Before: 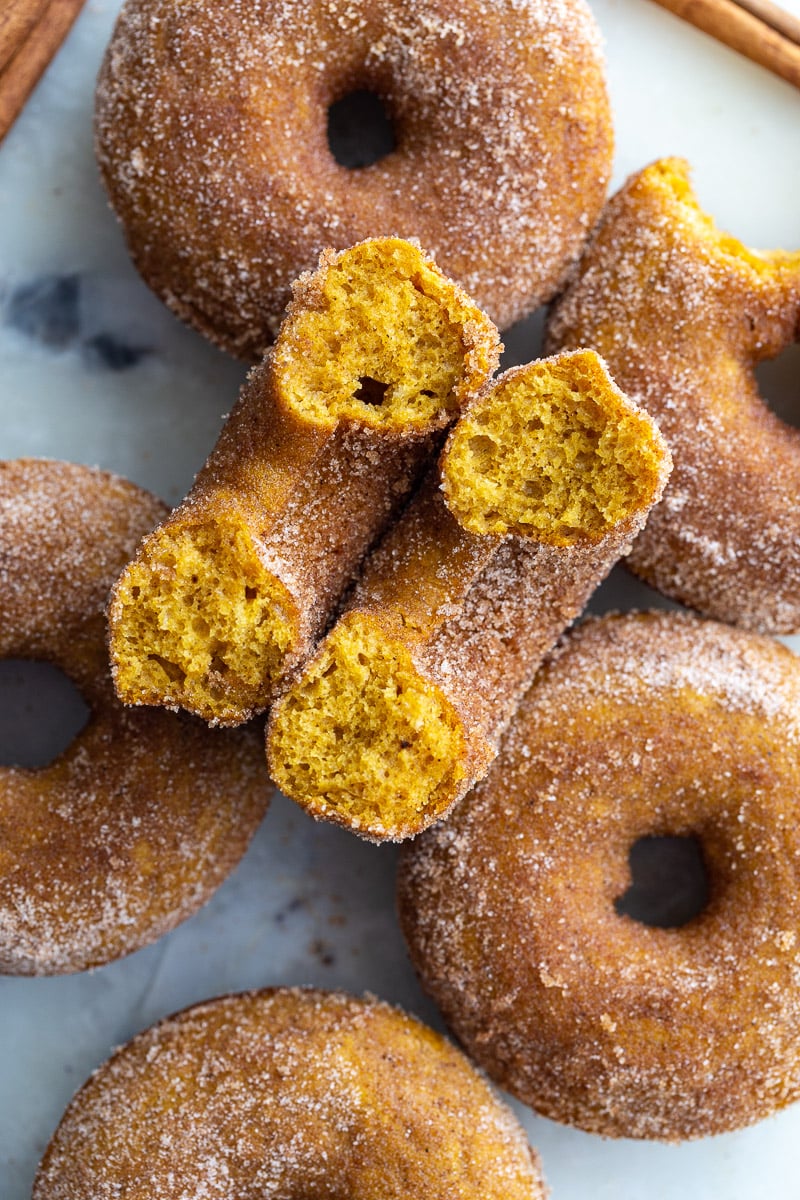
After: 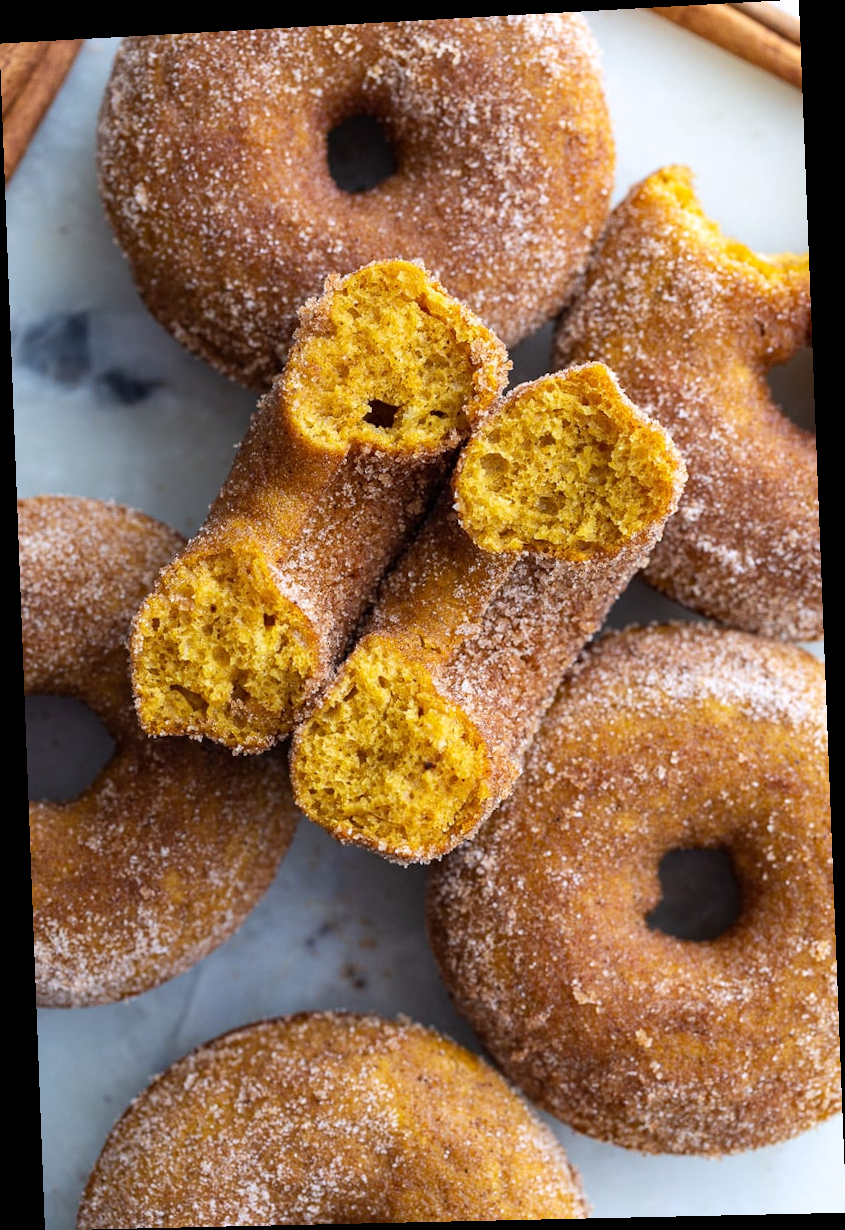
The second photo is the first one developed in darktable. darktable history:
rotate and perspective: rotation -2.22°, lens shift (horizontal) -0.022, automatic cropping off
white balance: red 1.004, blue 1.024
